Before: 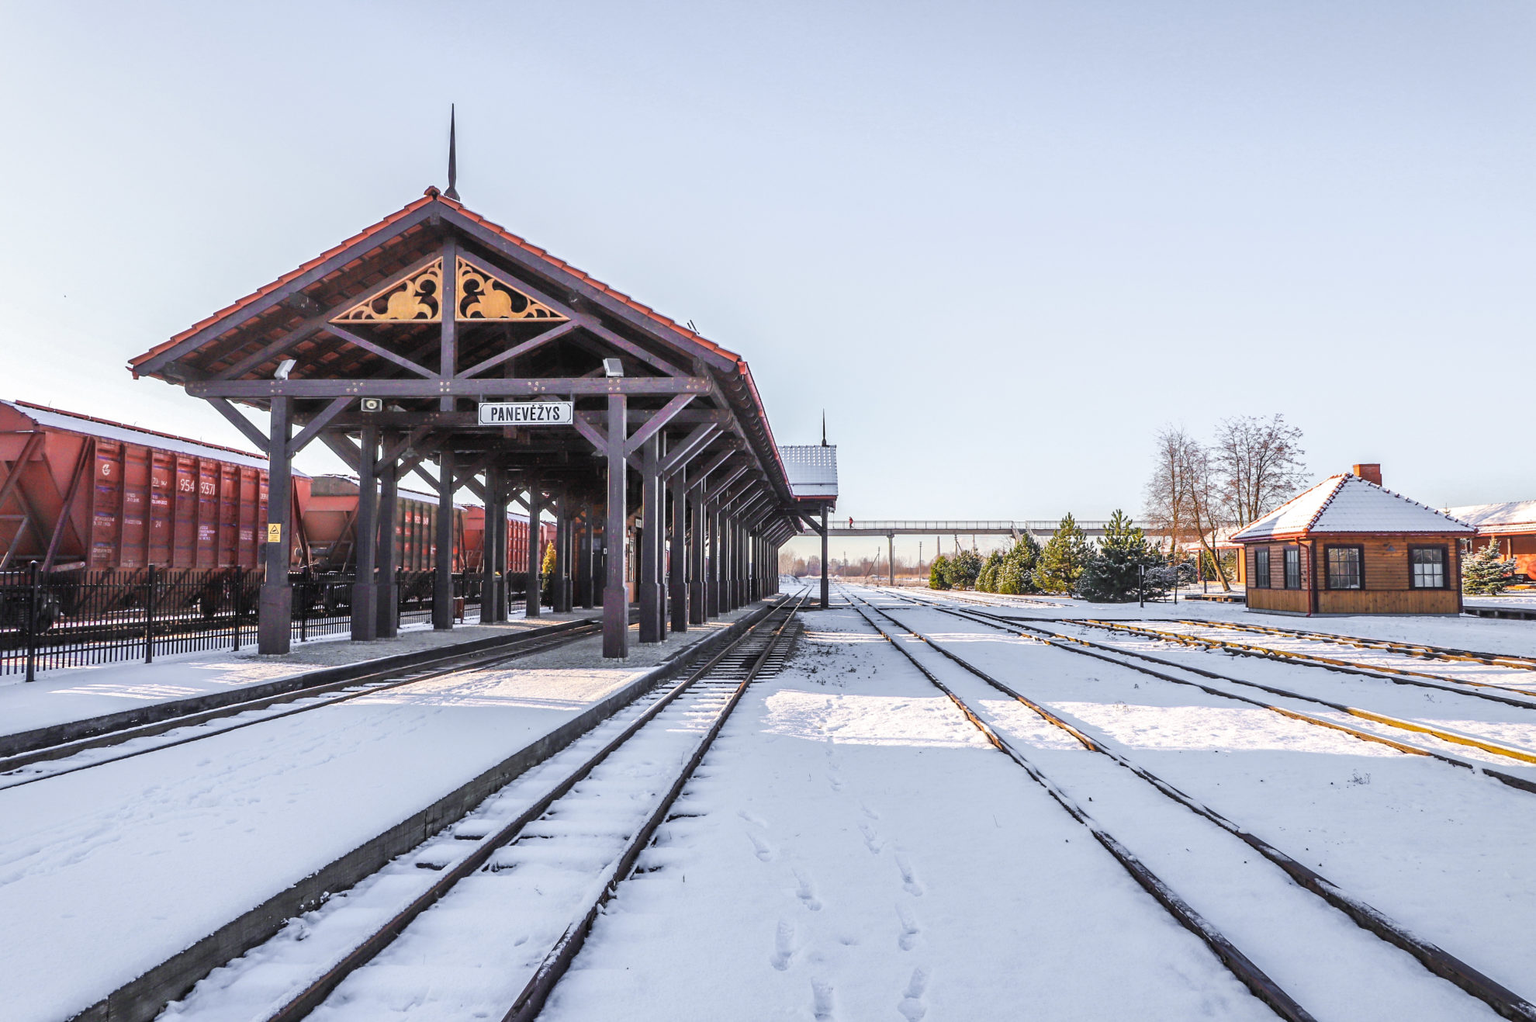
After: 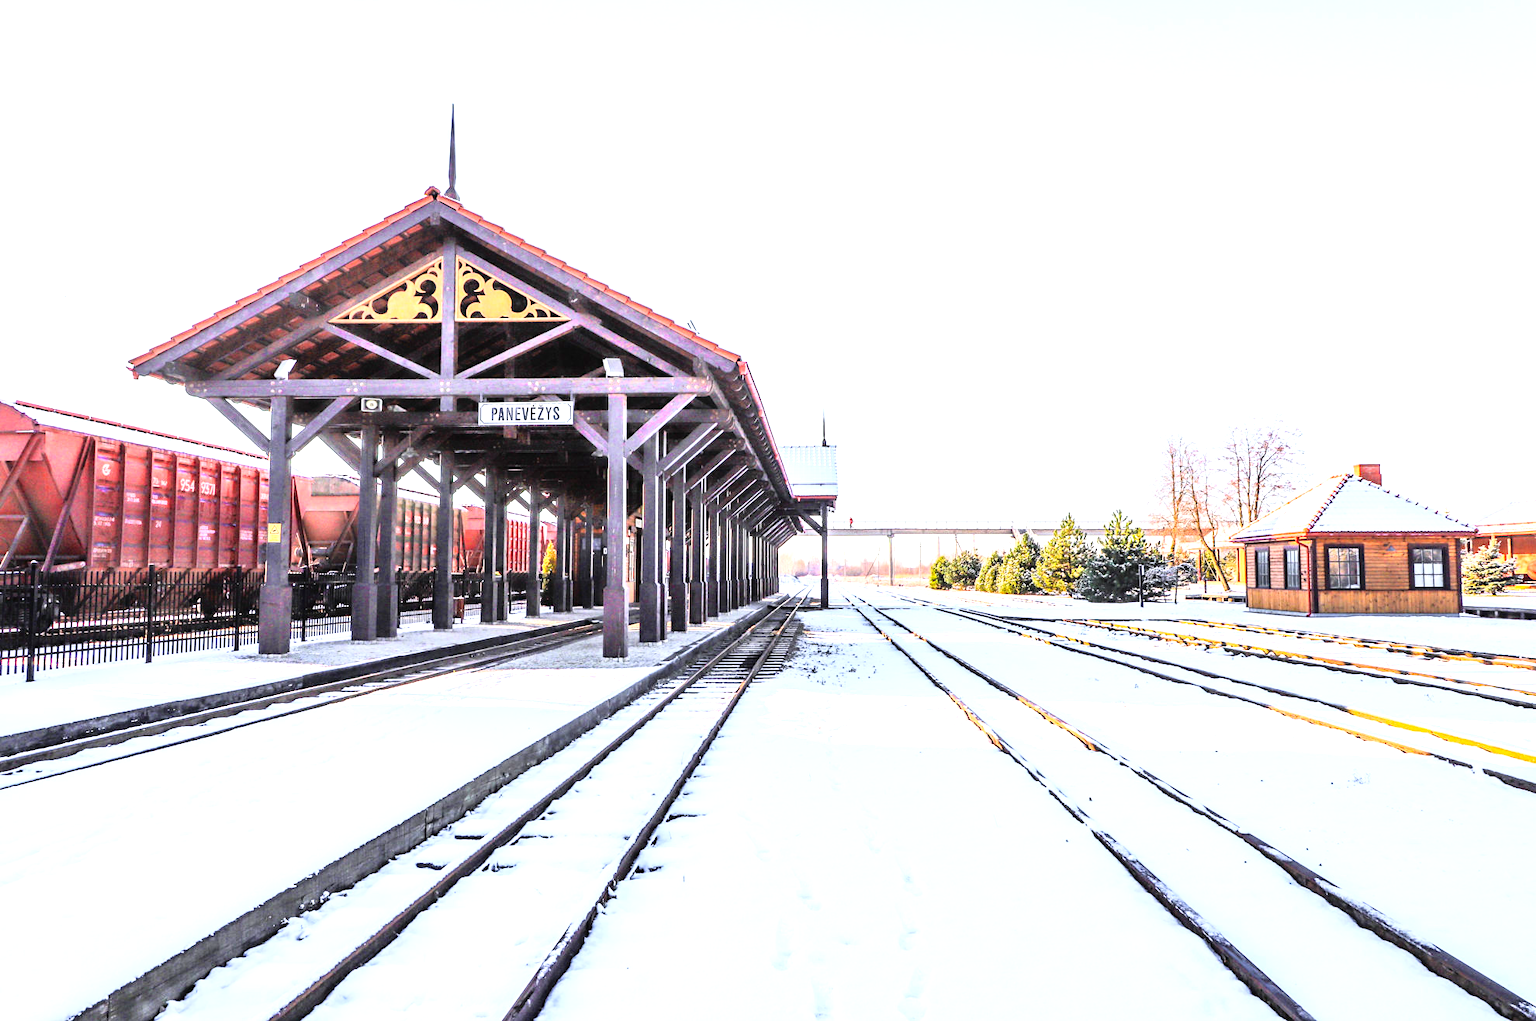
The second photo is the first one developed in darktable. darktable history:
base curve: curves: ch0 [(0, 0) (0.028, 0.03) (0.121, 0.232) (0.46, 0.748) (0.859, 0.968) (1, 1)]
exposure: black level correction 0, exposure 1.199 EV, compensate highlight preservation false
tone equalizer: mask exposure compensation -0.487 EV
contrast brightness saturation: brightness -0.21, saturation 0.079
